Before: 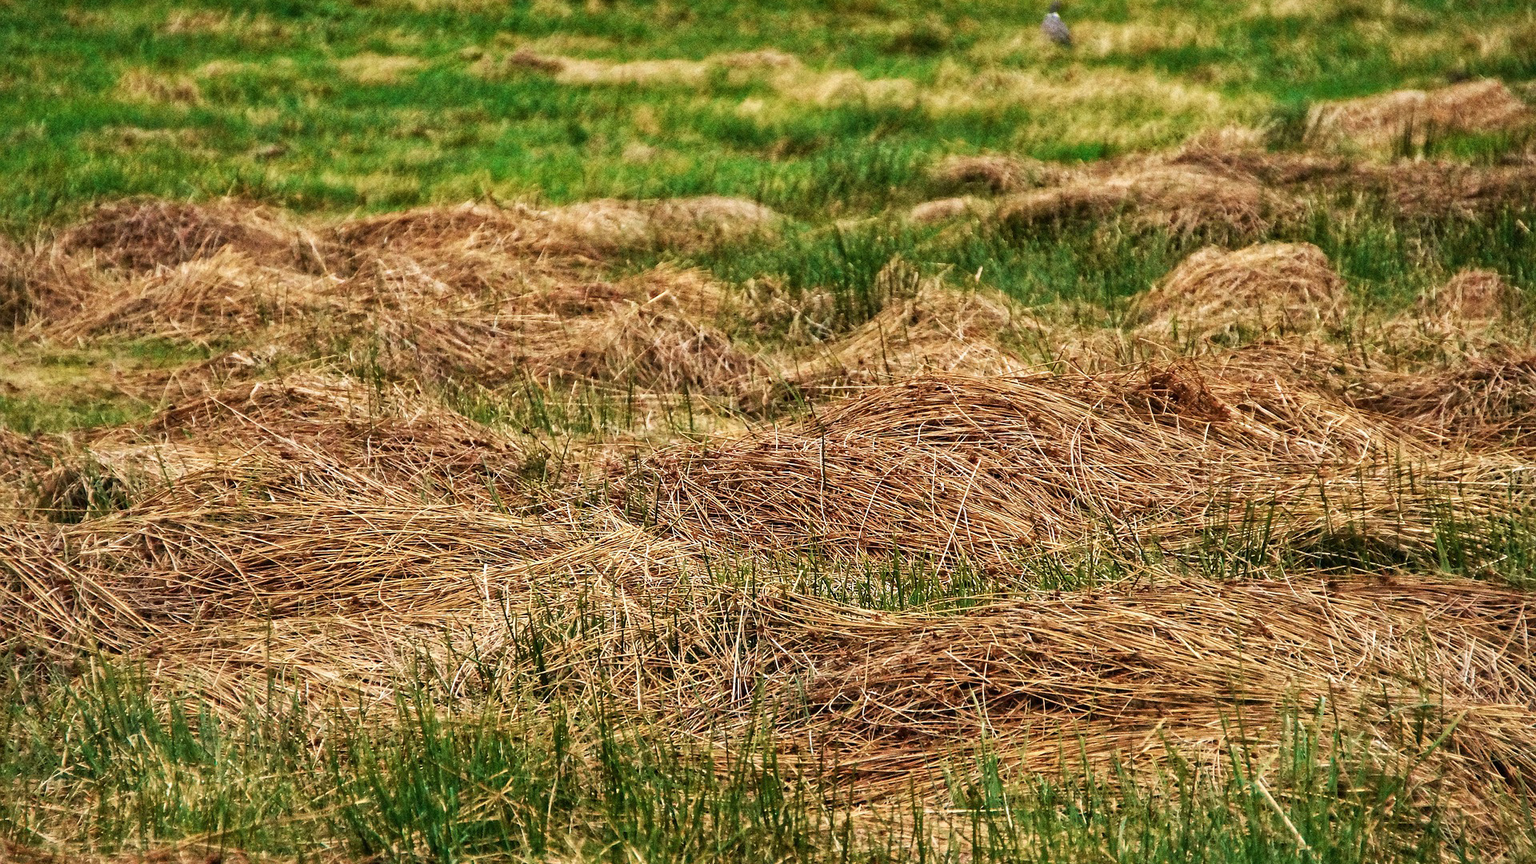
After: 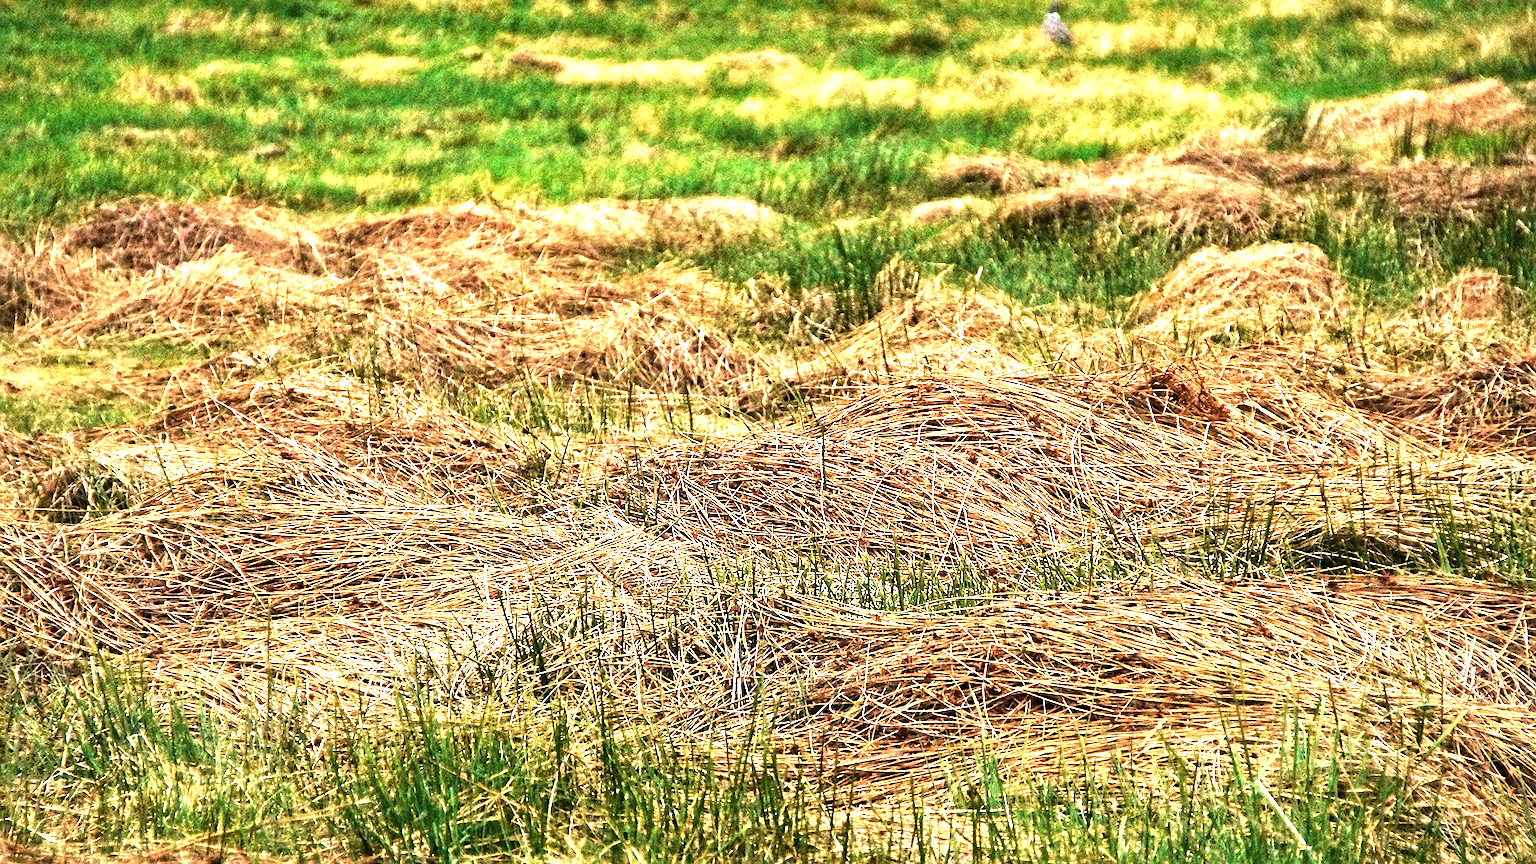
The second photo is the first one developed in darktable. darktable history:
sharpen: amount 0.2
exposure: exposure 1 EV, compensate highlight preservation false
tone equalizer: -8 EV -0.417 EV, -7 EV -0.389 EV, -6 EV -0.333 EV, -5 EV -0.222 EV, -3 EV 0.222 EV, -2 EV 0.333 EV, -1 EV 0.389 EV, +0 EV 0.417 EV, edges refinement/feathering 500, mask exposure compensation -1.57 EV, preserve details no
